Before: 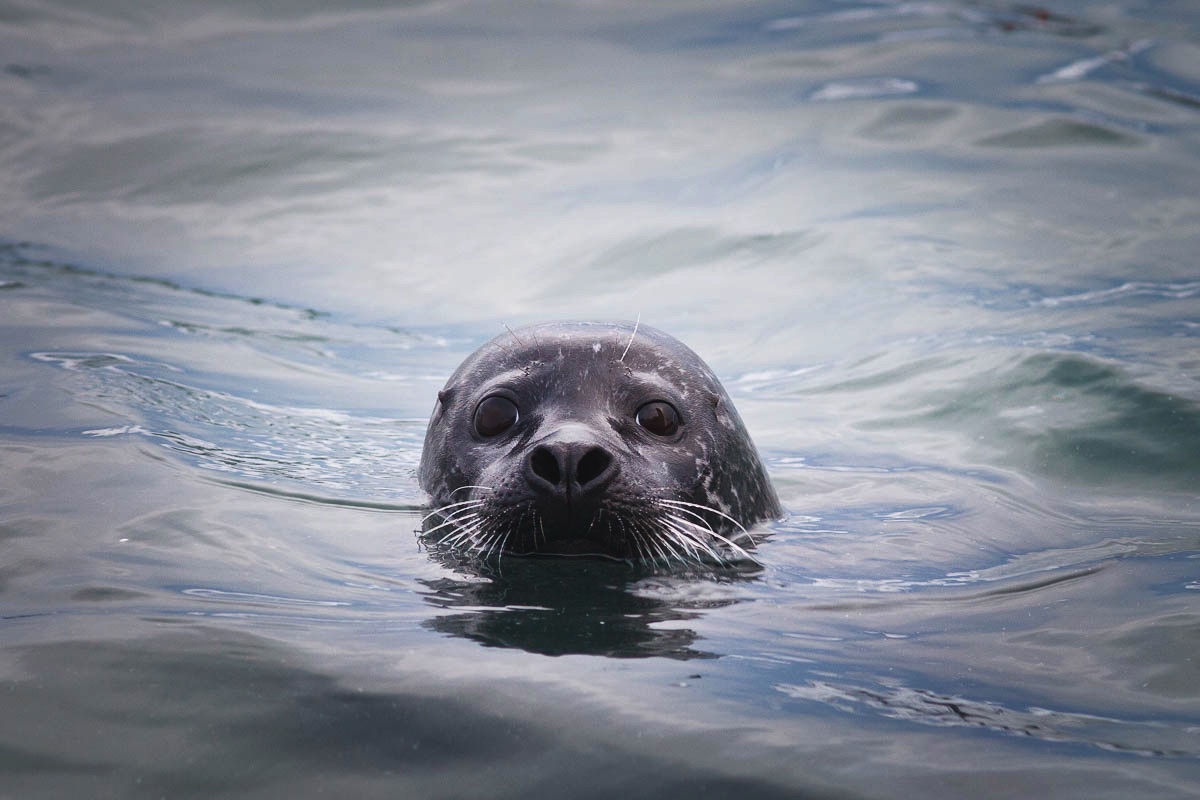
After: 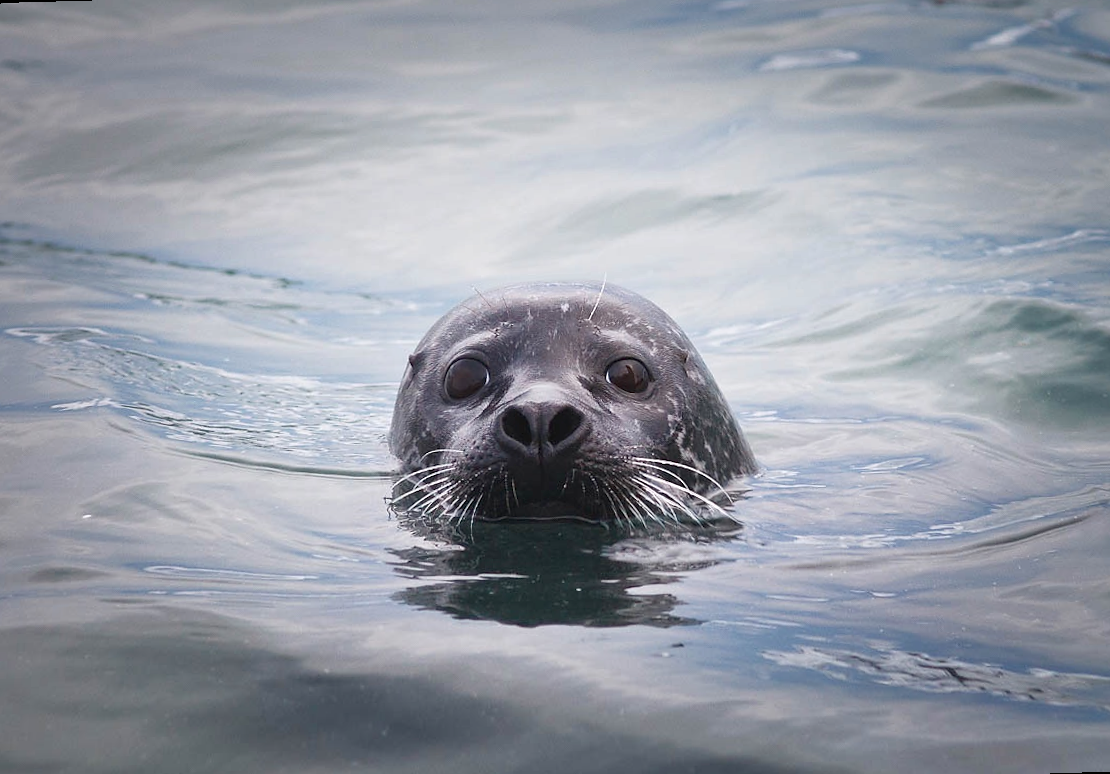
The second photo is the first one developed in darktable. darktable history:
sharpen: radius 1, threshold 1
rotate and perspective: rotation -1.68°, lens shift (vertical) -0.146, crop left 0.049, crop right 0.912, crop top 0.032, crop bottom 0.96
